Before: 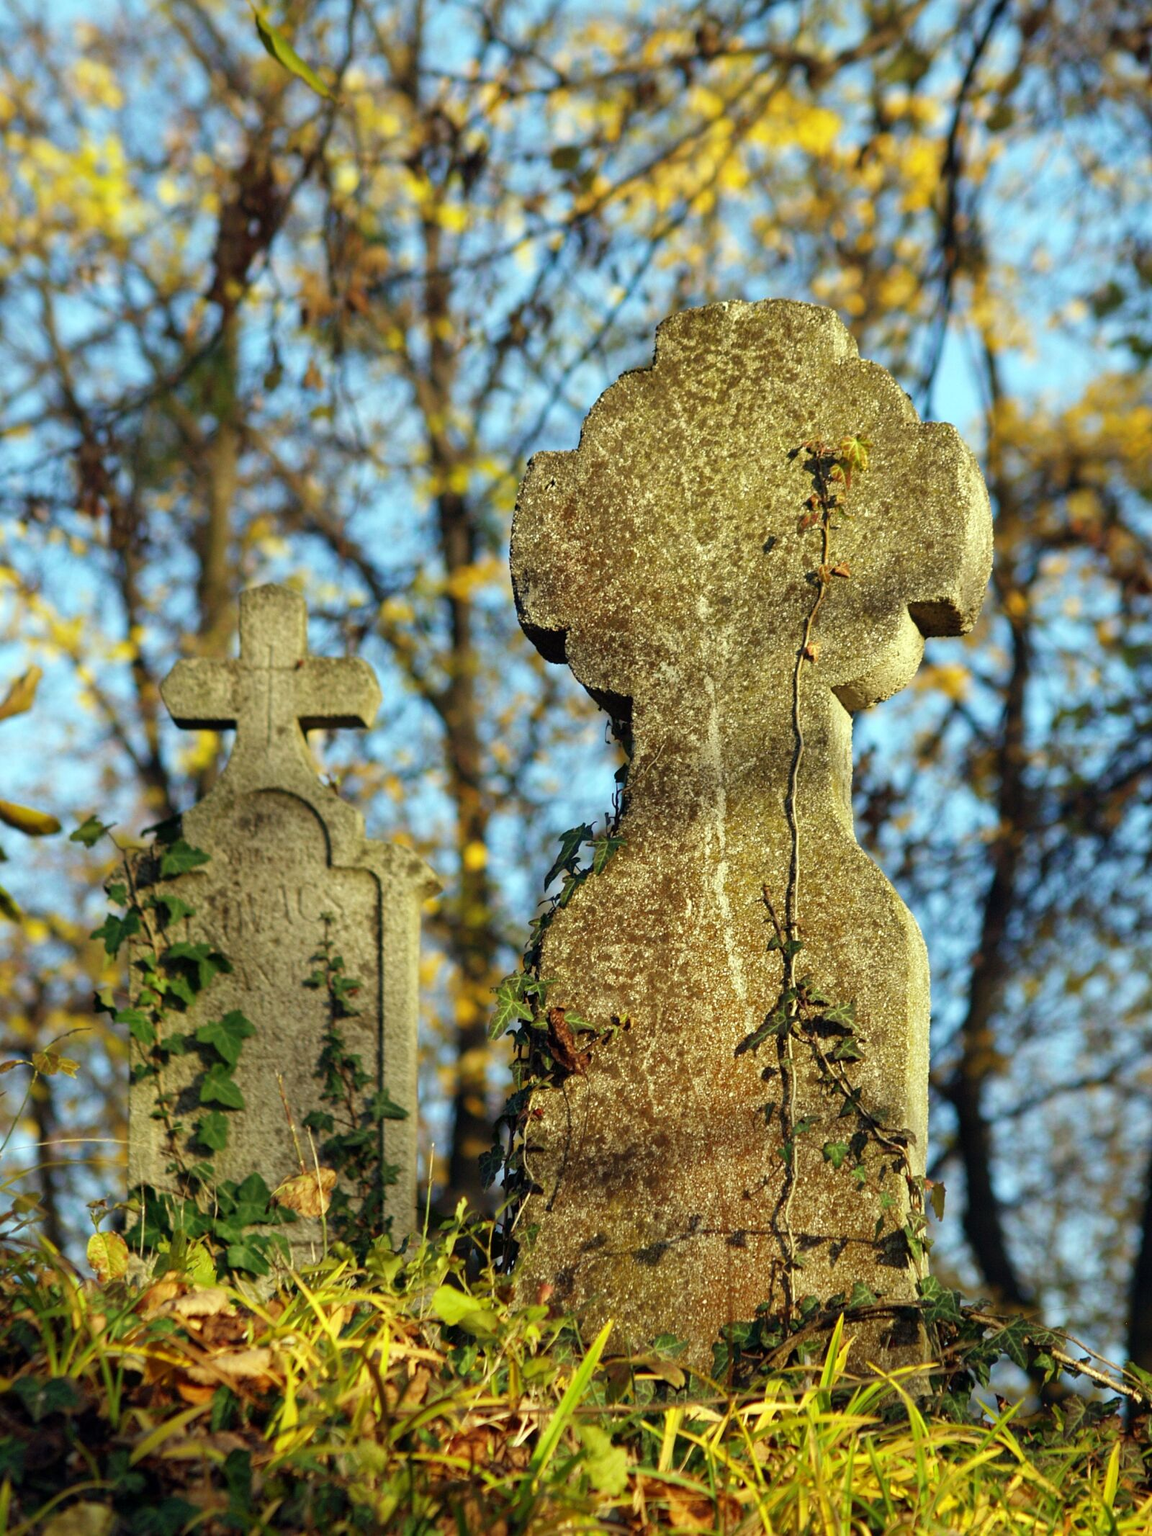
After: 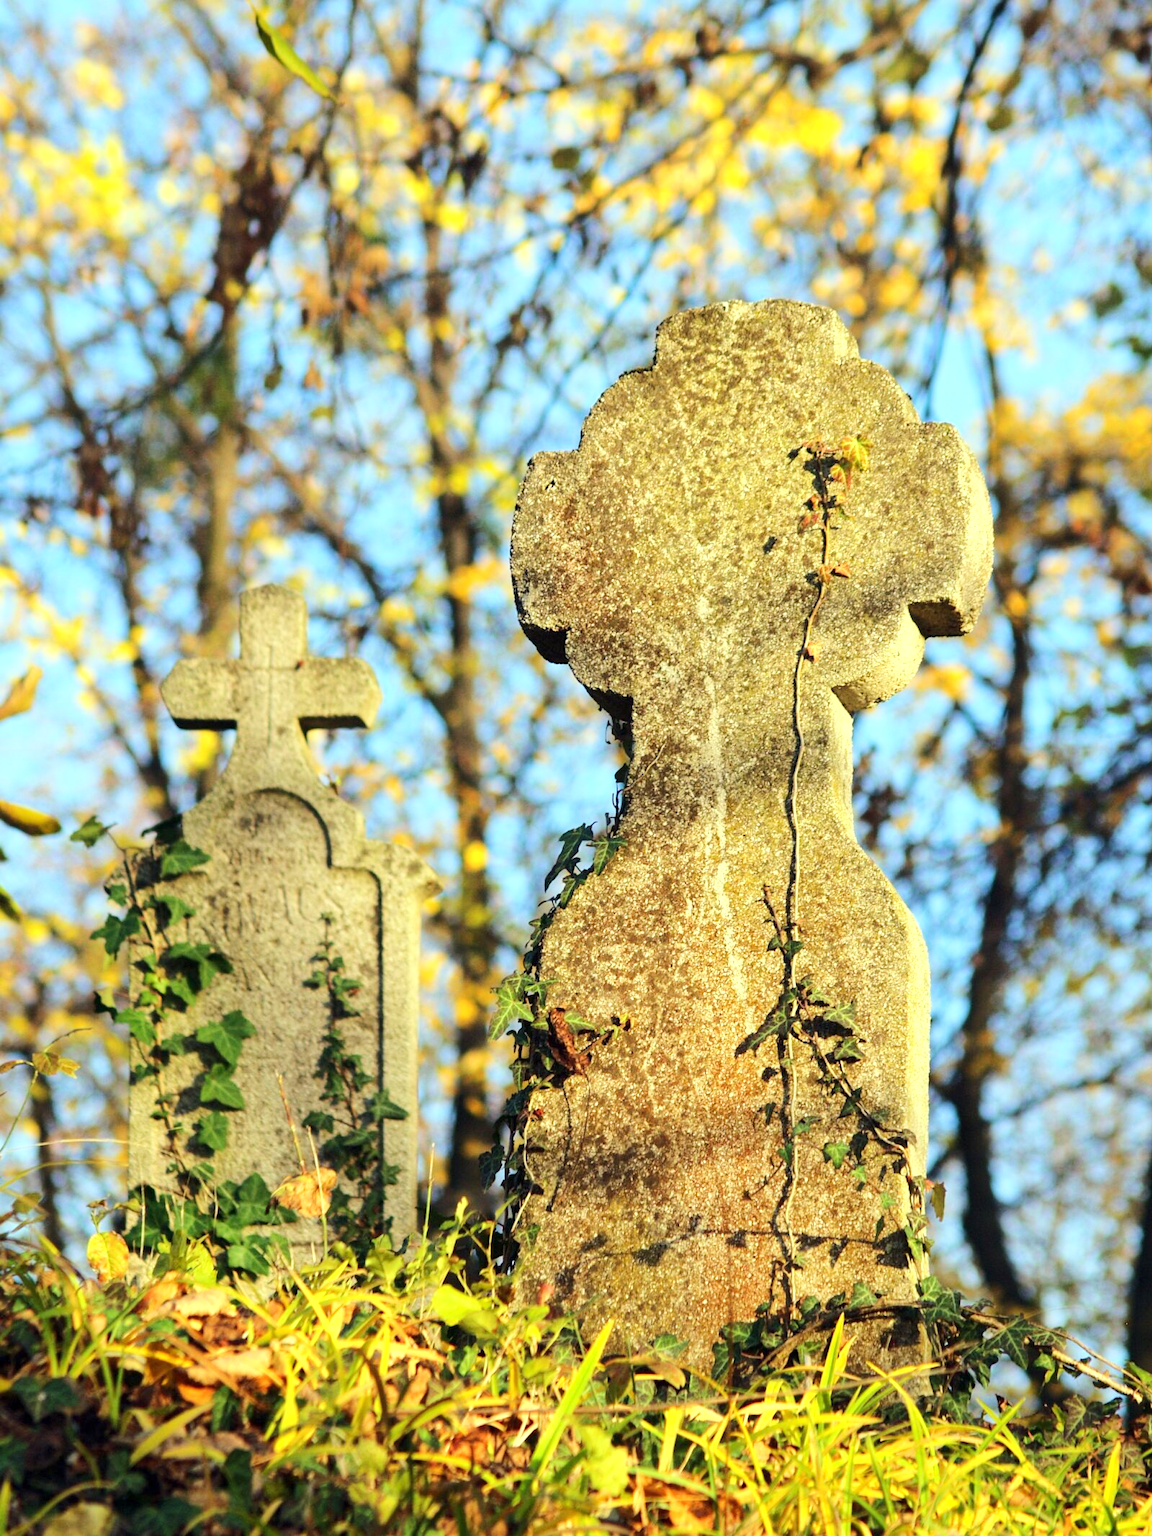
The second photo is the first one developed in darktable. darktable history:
base curve: curves: ch0 [(0, 0) (0.025, 0.046) (0.112, 0.277) (0.467, 0.74) (0.814, 0.929) (1, 0.942)], preserve colors average RGB
